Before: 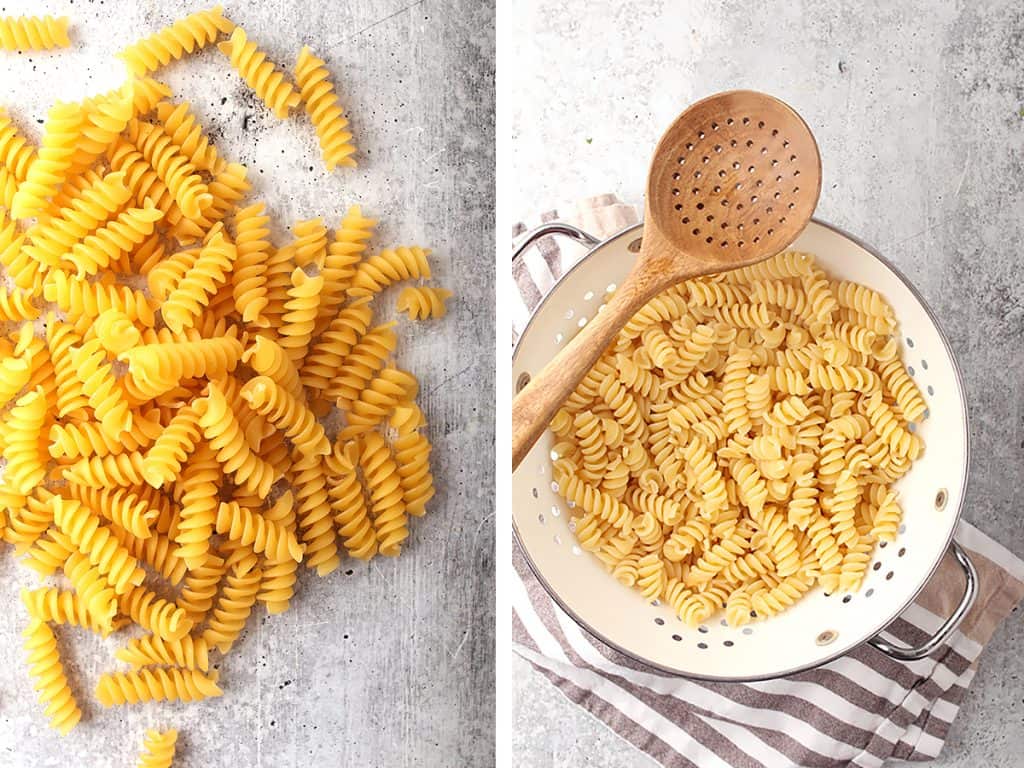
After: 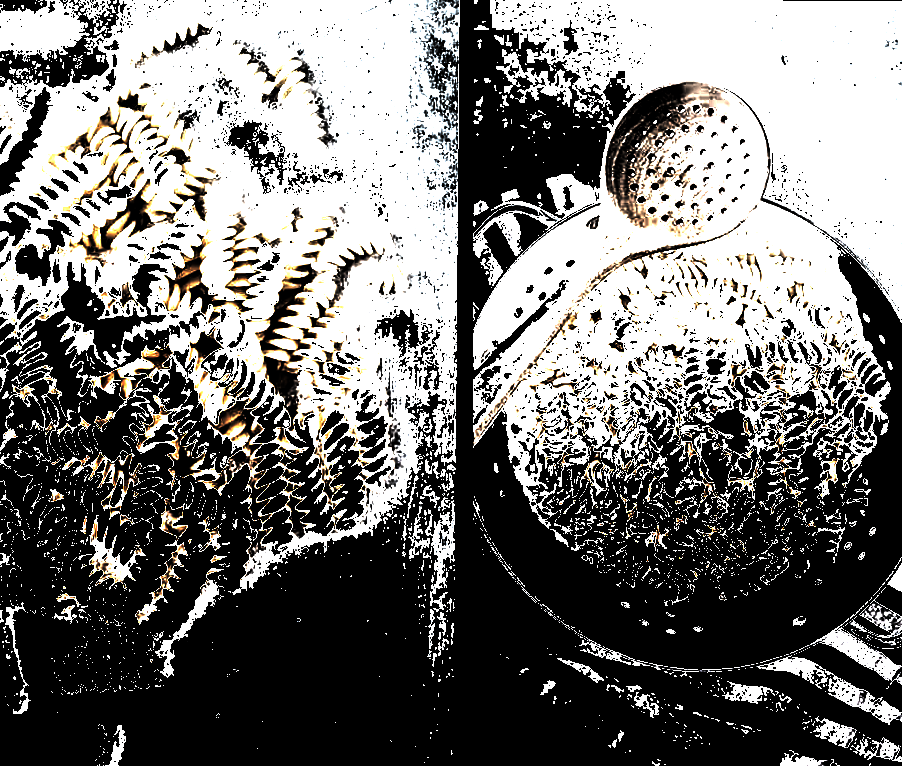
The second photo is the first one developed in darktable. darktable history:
crop and rotate: right 5.167%
color zones: curves: ch0 [(0, 0.5) (0.125, 0.4) (0.25, 0.5) (0.375, 0.4) (0.5, 0.4) (0.625, 0.35) (0.75, 0.35) (0.875, 0.5)]; ch1 [(0, 0.35) (0.125, 0.45) (0.25, 0.35) (0.375, 0.35) (0.5, 0.35) (0.625, 0.35) (0.75, 0.45) (0.875, 0.35)]; ch2 [(0, 0.6) (0.125, 0.5) (0.25, 0.5) (0.375, 0.6) (0.5, 0.6) (0.625, 0.5) (0.75, 0.5) (0.875, 0.5)]
rotate and perspective: rotation 0.215°, lens shift (vertical) -0.139, crop left 0.069, crop right 0.939, crop top 0.002, crop bottom 0.996
graduated density: density -3.9 EV
tone equalizer: -8 EV -1.08 EV, -7 EV -1.01 EV, -6 EV -0.867 EV, -5 EV -0.578 EV, -3 EV 0.578 EV, -2 EV 0.867 EV, -1 EV 1.01 EV, +0 EV 1.08 EV, edges refinement/feathering 500, mask exposure compensation -1.57 EV, preserve details no
levels: levels [0.721, 0.937, 0.997]
color correction: highlights a* -10.69, highlights b* -19.19
exposure: black level correction -0.002, exposure 0.54 EV, compensate highlight preservation false
